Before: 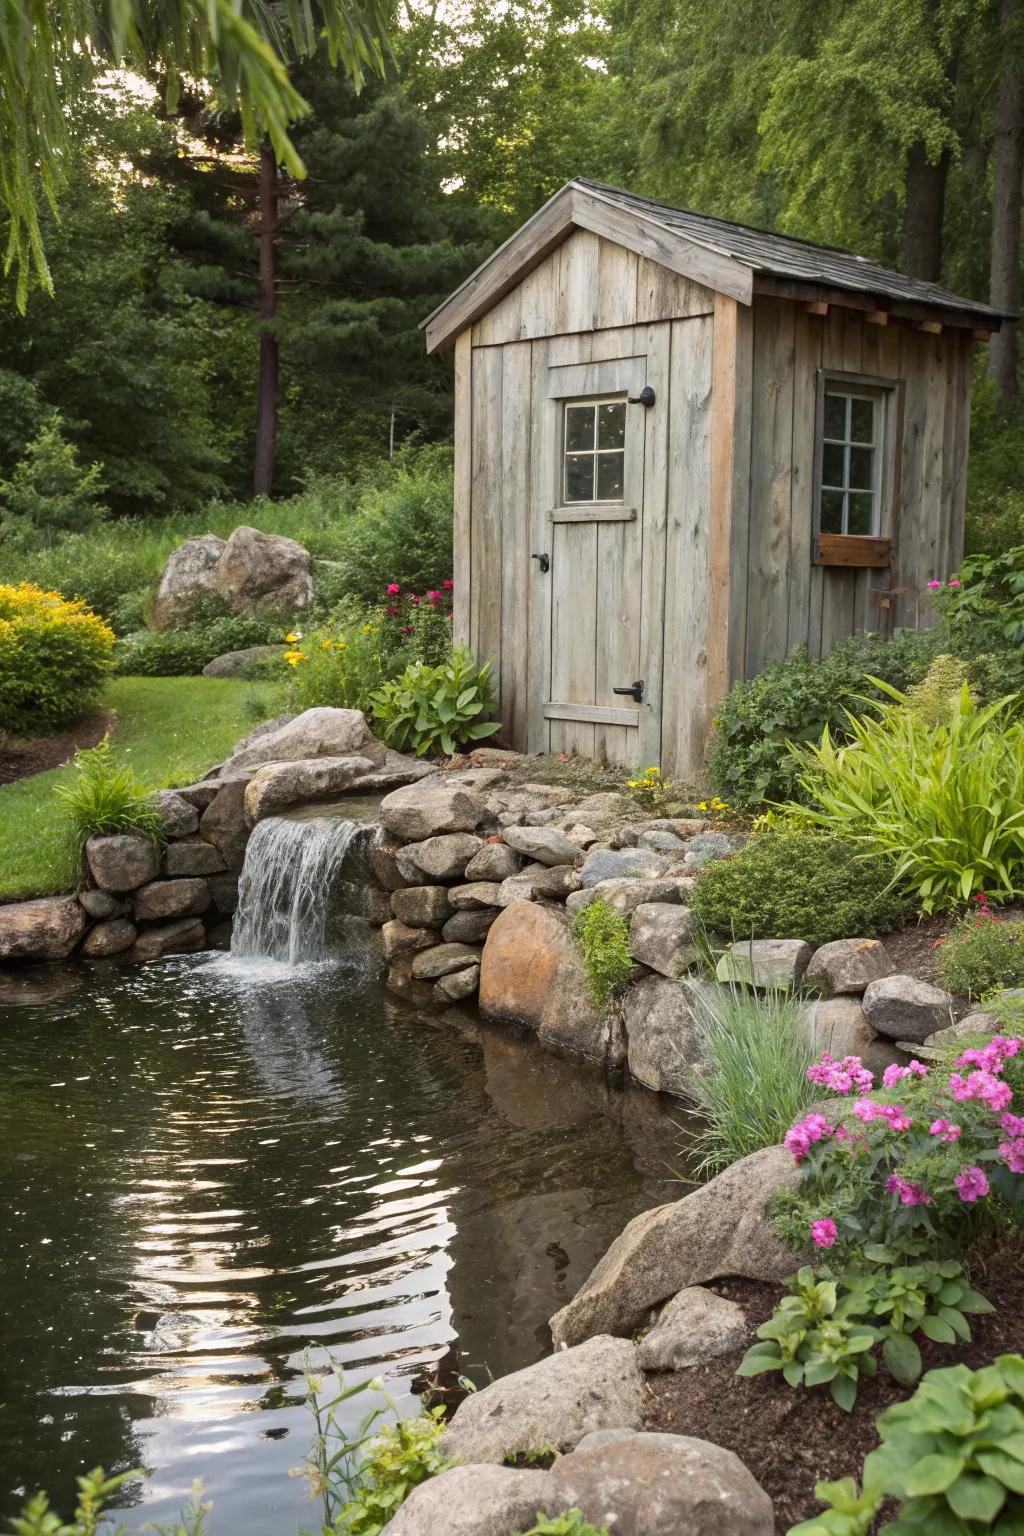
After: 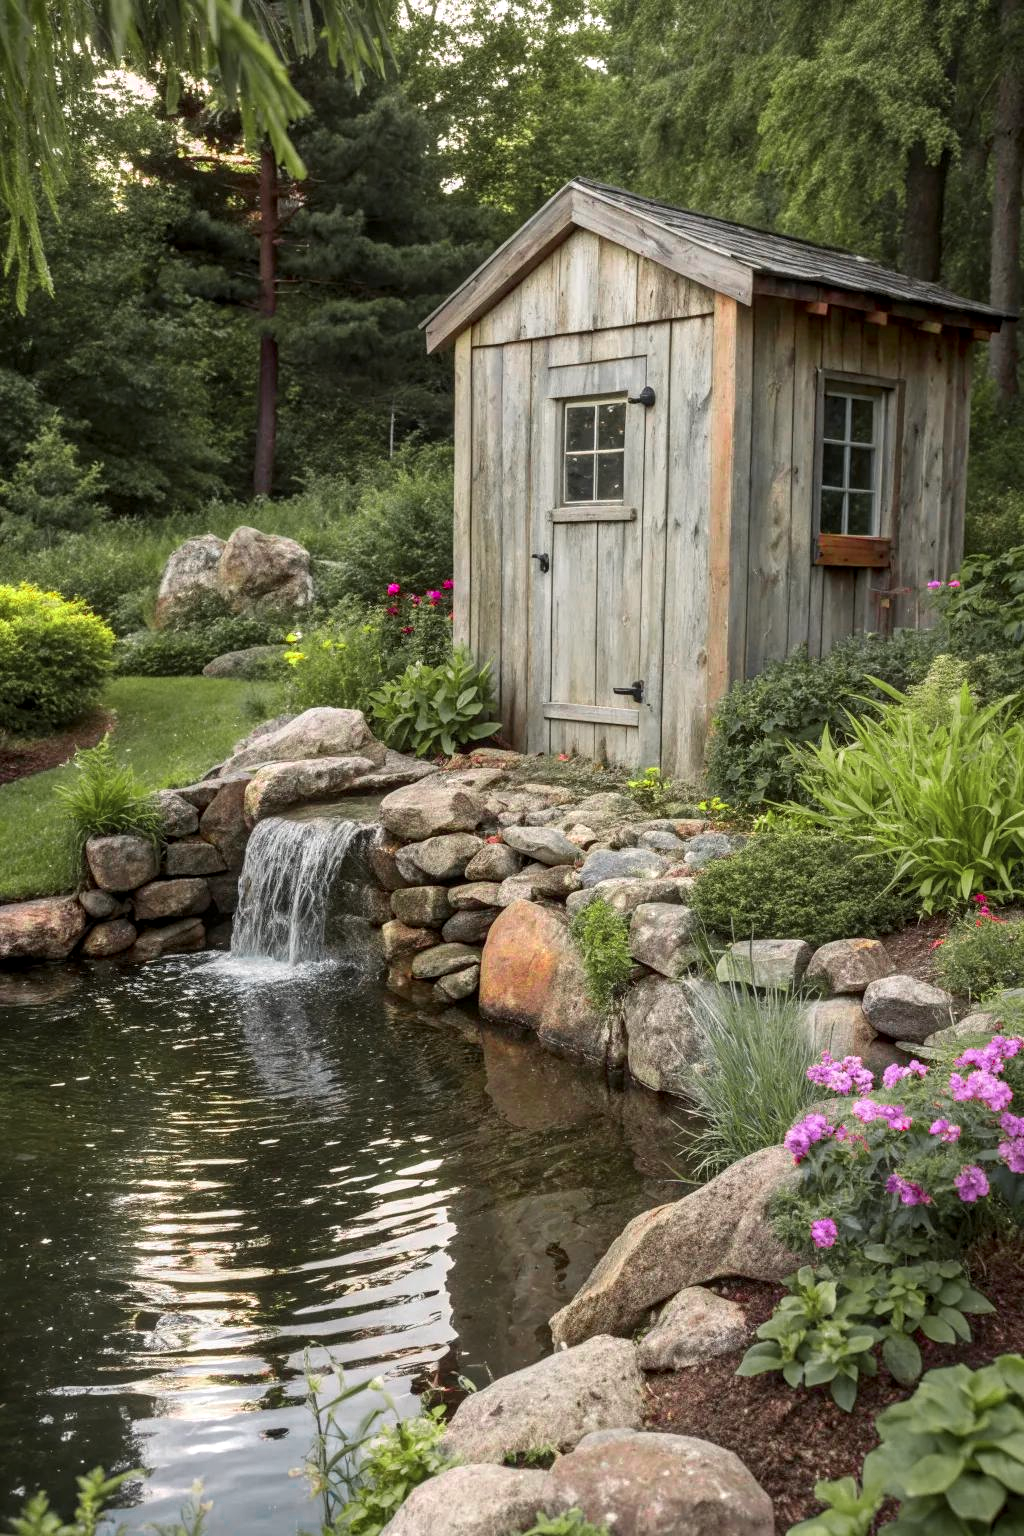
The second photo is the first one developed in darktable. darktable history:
color zones: curves: ch0 [(0, 0.533) (0.126, 0.533) (0.234, 0.533) (0.368, 0.357) (0.5, 0.5) (0.625, 0.5) (0.74, 0.637) (0.875, 0.5)]; ch1 [(0.004, 0.708) (0.129, 0.662) (0.25, 0.5) (0.375, 0.331) (0.496, 0.396) (0.625, 0.649) (0.739, 0.26) (0.875, 0.5) (1, 0.478)]; ch2 [(0, 0.409) (0.132, 0.403) (0.236, 0.558) (0.379, 0.448) (0.5, 0.5) (0.625, 0.5) (0.691, 0.39) (0.875, 0.5)]
local contrast: on, module defaults
